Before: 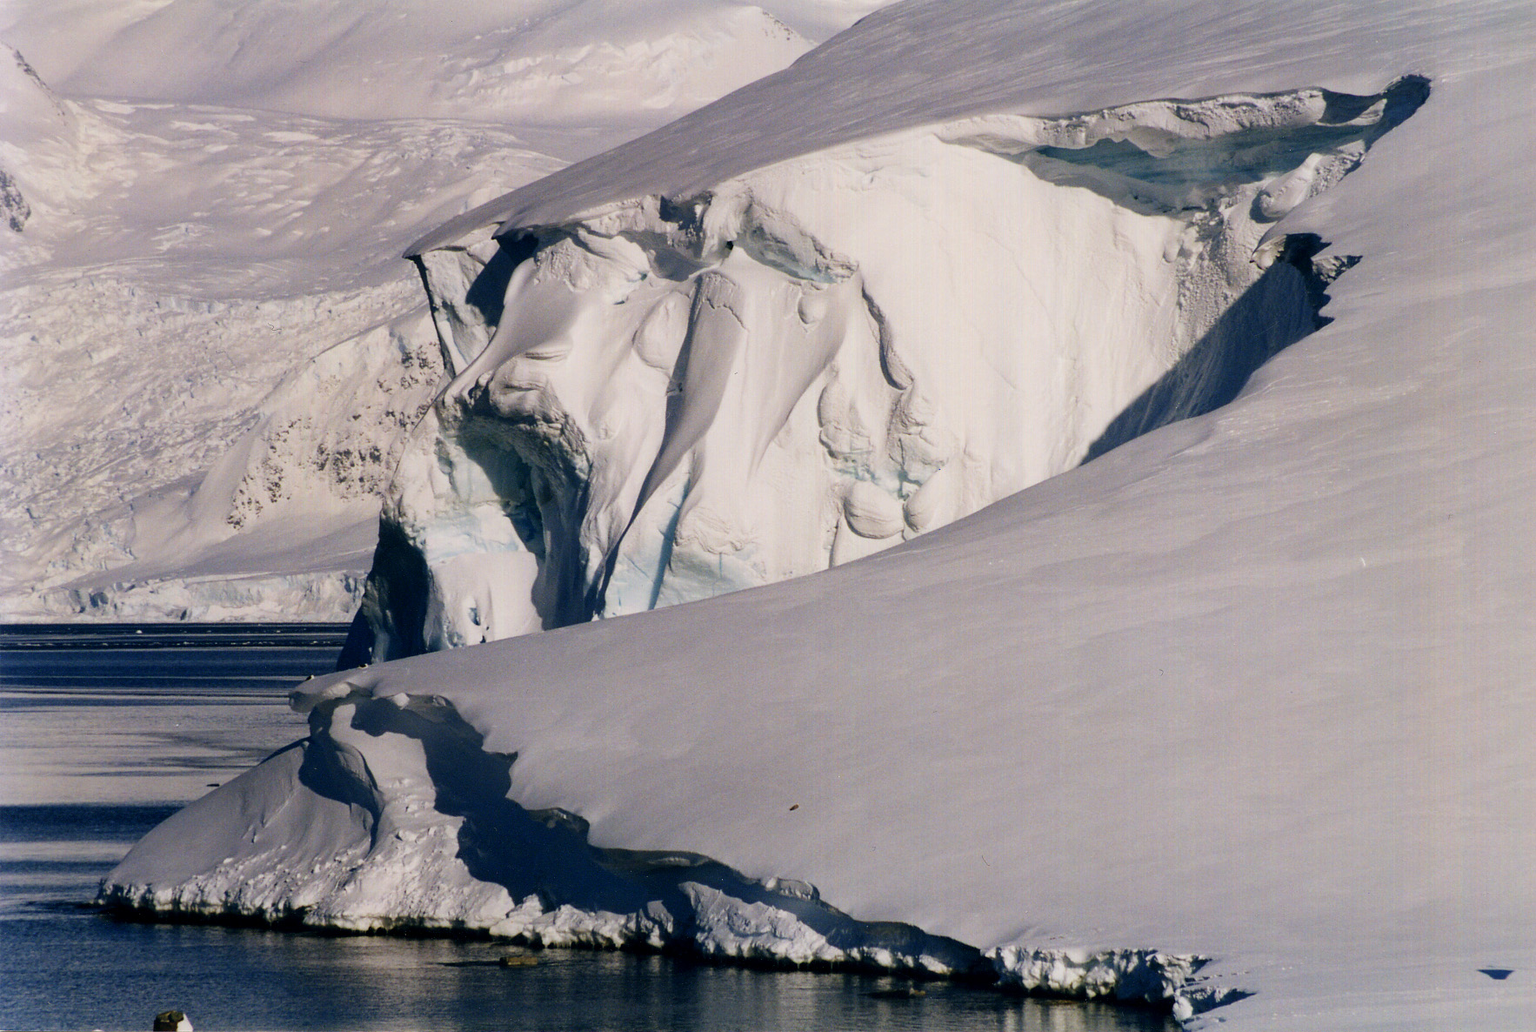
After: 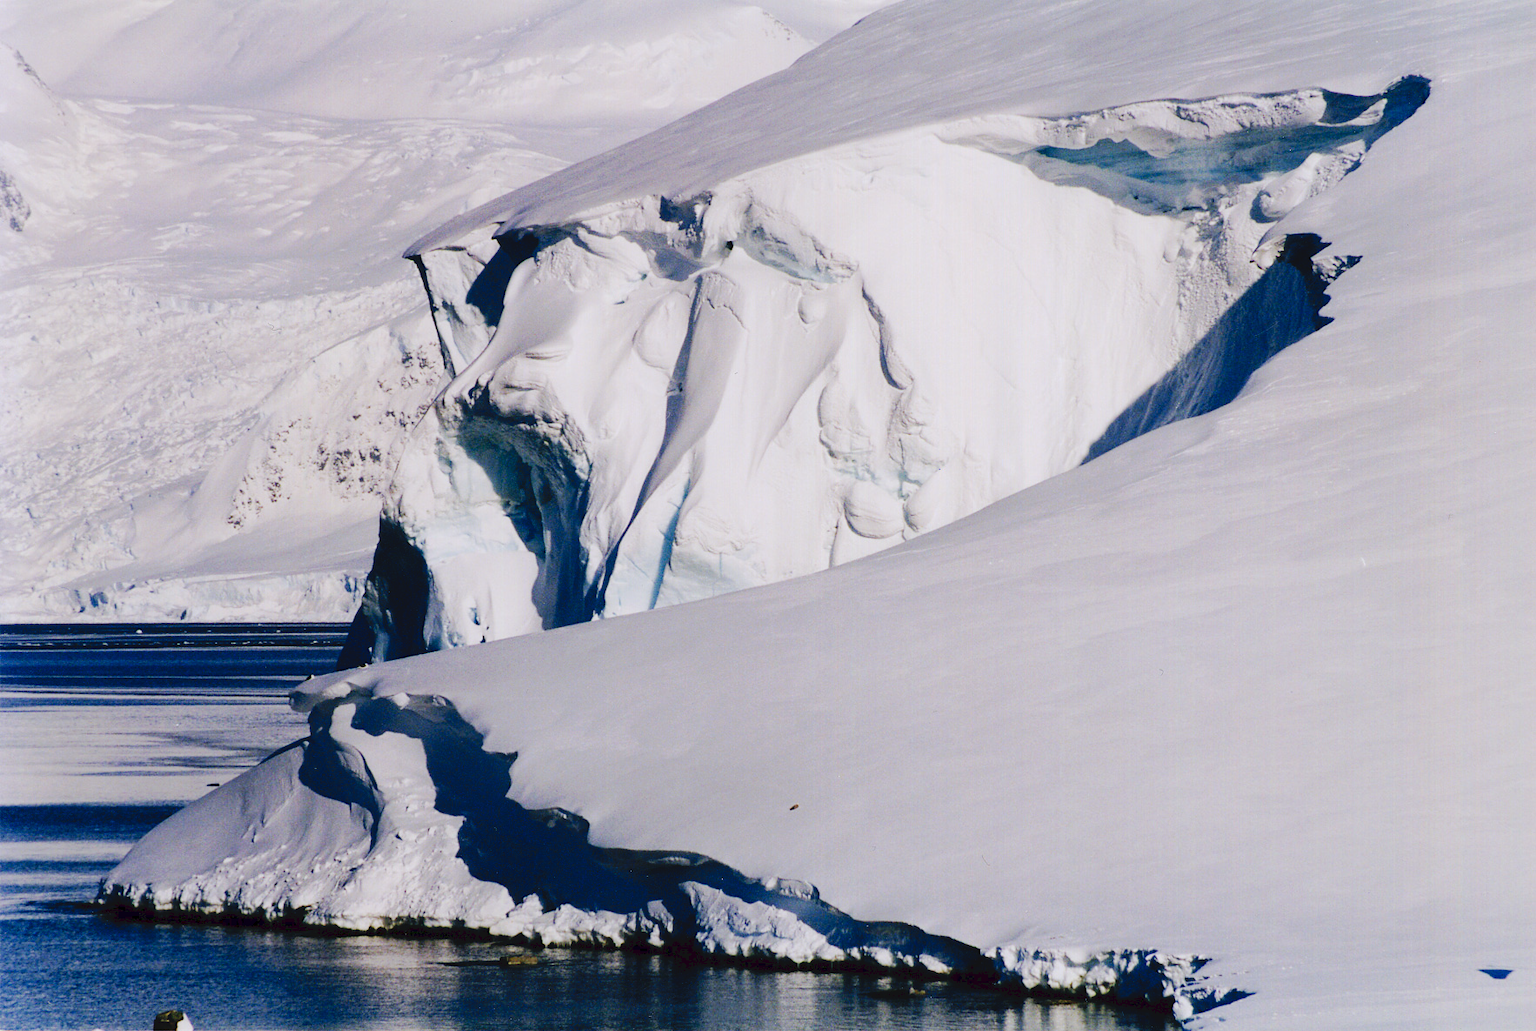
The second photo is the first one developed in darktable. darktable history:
tone curve: curves: ch0 [(0, 0) (0.003, 0.058) (0.011, 0.059) (0.025, 0.061) (0.044, 0.067) (0.069, 0.084) (0.1, 0.102) (0.136, 0.124) (0.177, 0.171) (0.224, 0.246) (0.277, 0.324) (0.335, 0.411) (0.399, 0.509) (0.468, 0.605) (0.543, 0.688) (0.623, 0.738) (0.709, 0.798) (0.801, 0.852) (0.898, 0.911) (1, 1)], preserve colors none
color calibration: illuminant as shot in camera, x 0.358, y 0.373, temperature 4628.91 K
